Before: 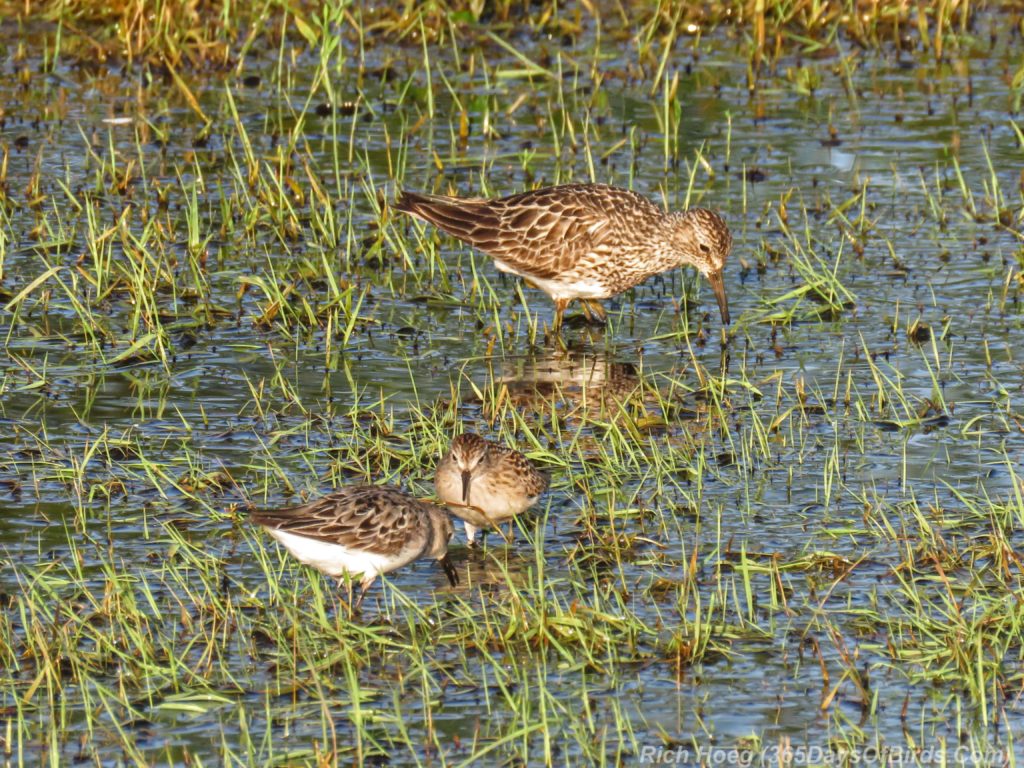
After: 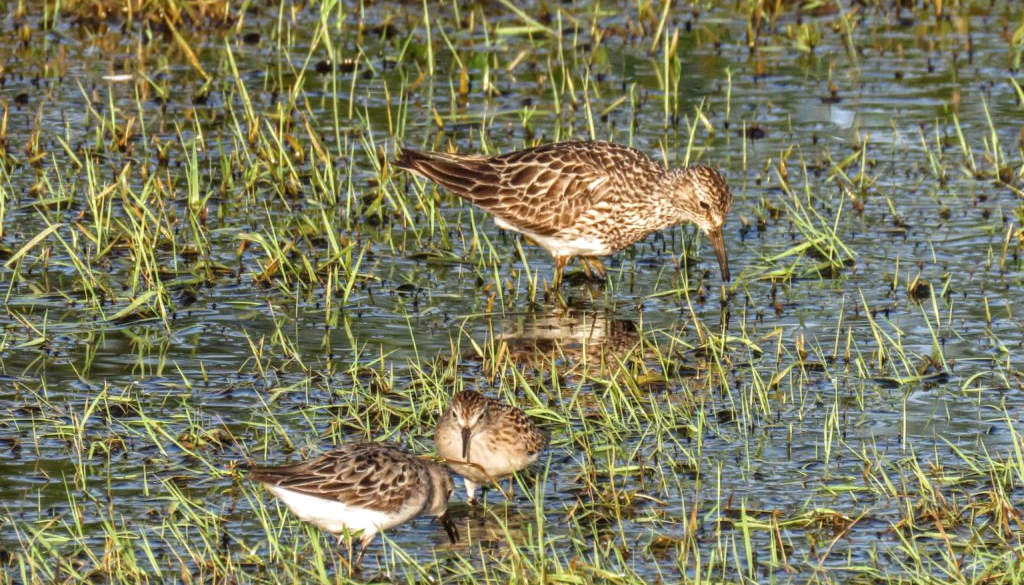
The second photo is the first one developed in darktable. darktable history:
exposure: compensate highlight preservation false
crop: top 5.704%, bottom 18.026%
contrast brightness saturation: saturation -0.055
local contrast: on, module defaults
